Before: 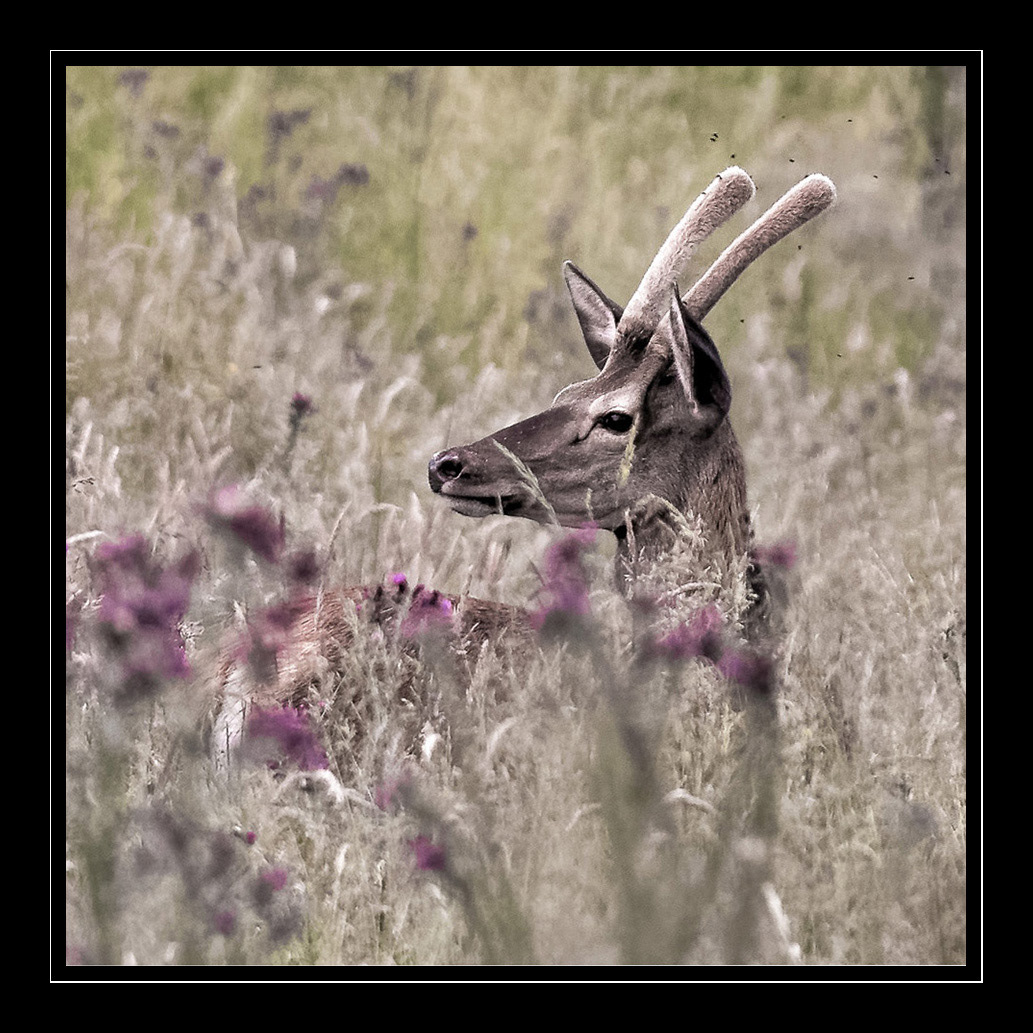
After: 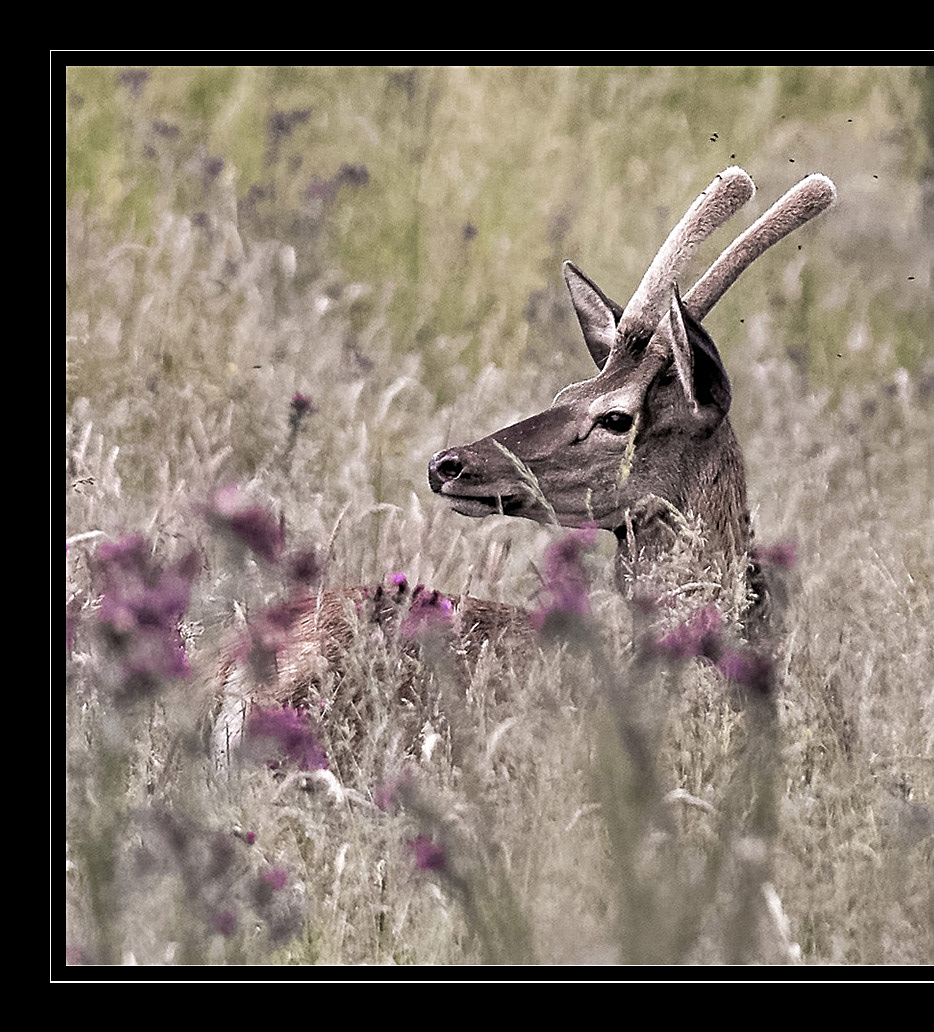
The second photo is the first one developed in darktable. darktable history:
sharpen: on, module defaults
crop: right 9.509%, bottom 0.031%
